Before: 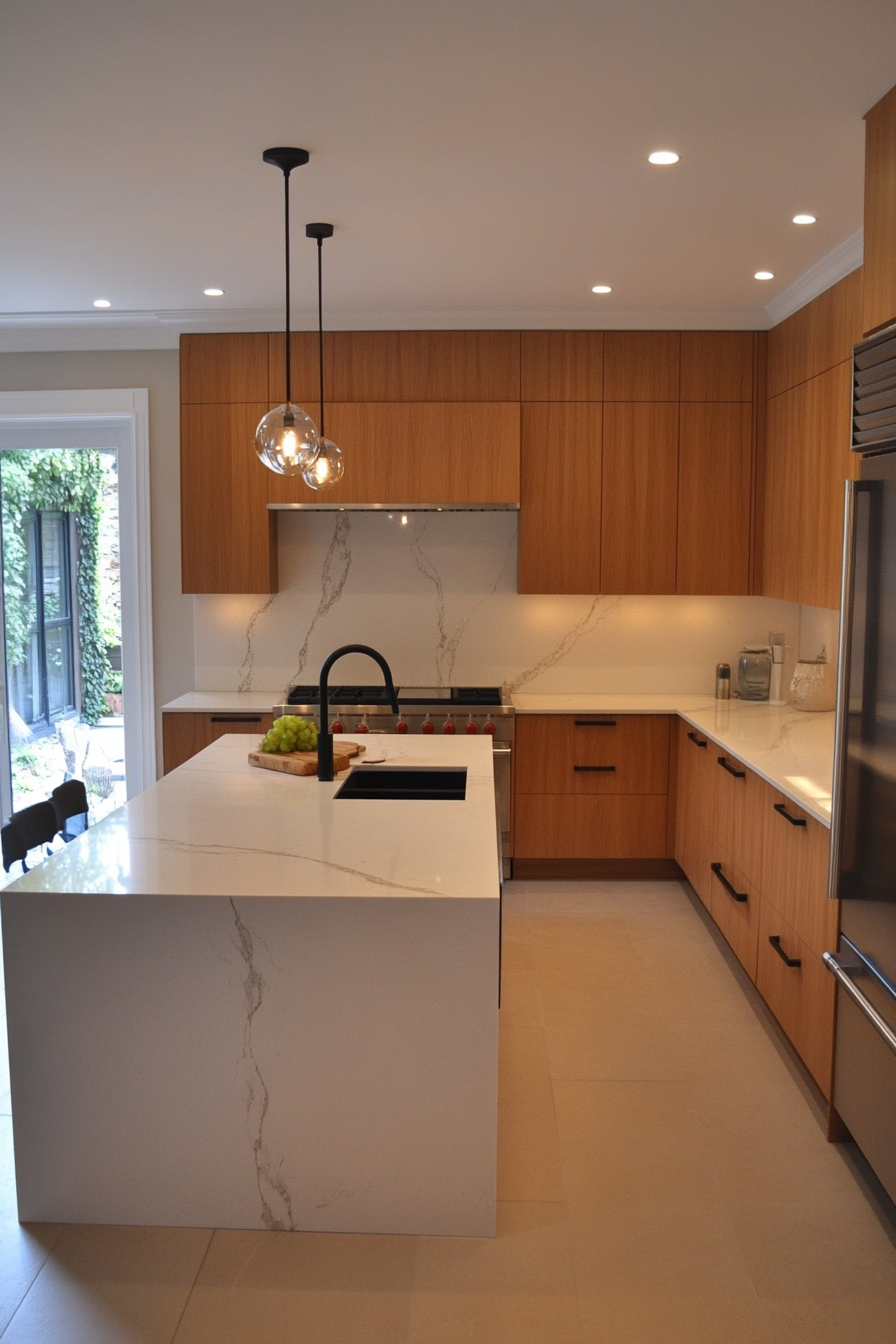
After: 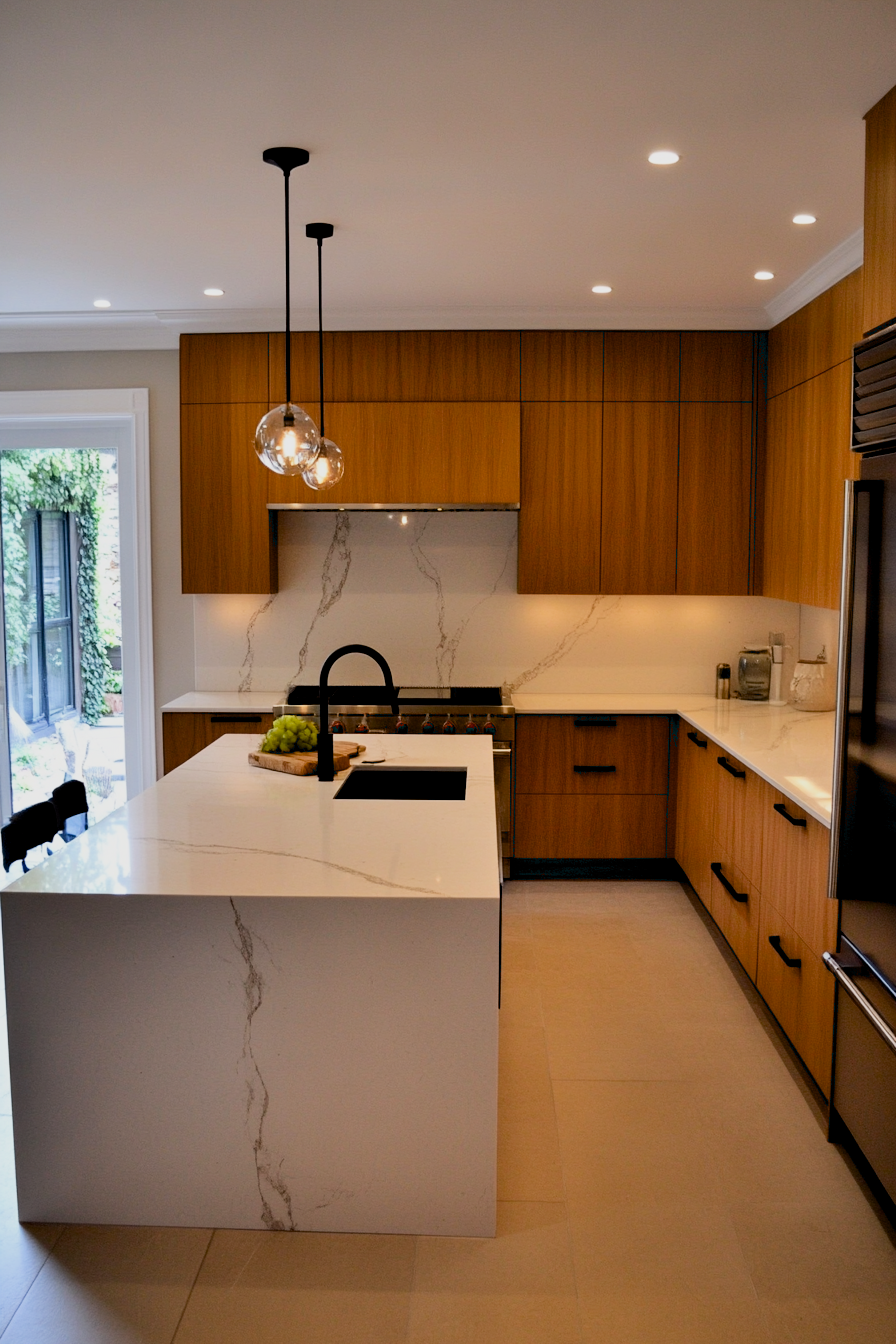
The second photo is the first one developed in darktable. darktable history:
filmic rgb: black relative exposure -7.5 EV, white relative exposure 5 EV, hardness 3.31, contrast 1.3, contrast in shadows safe
exposure: black level correction 0.025, exposure 0.182 EV, compensate highlight preservation false
